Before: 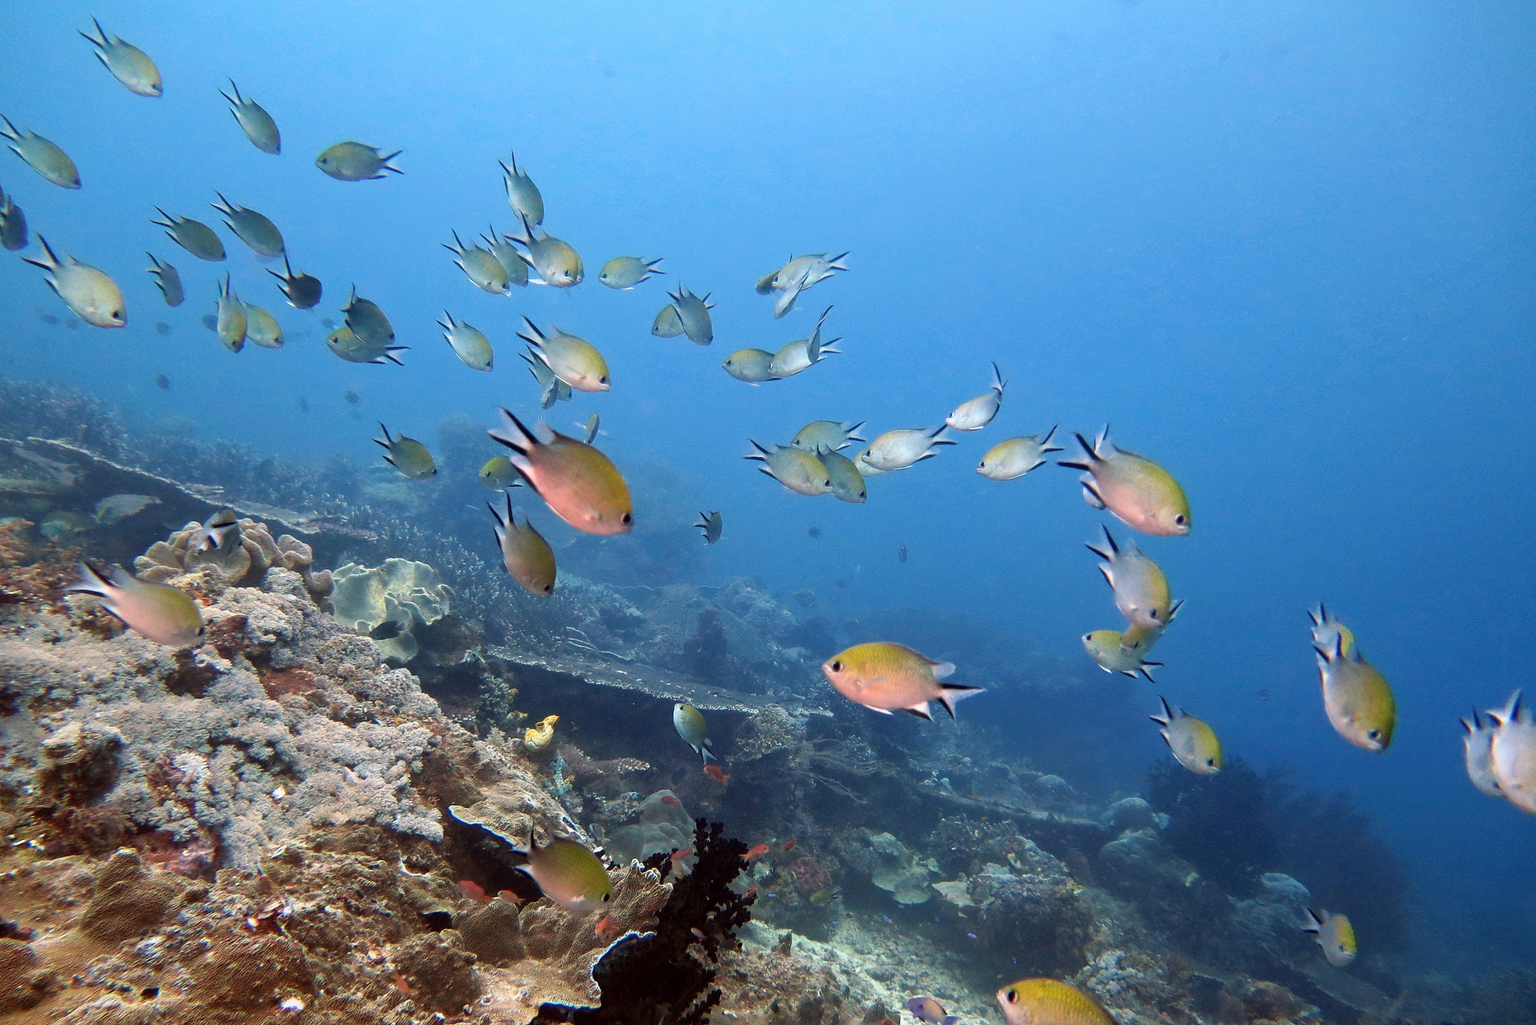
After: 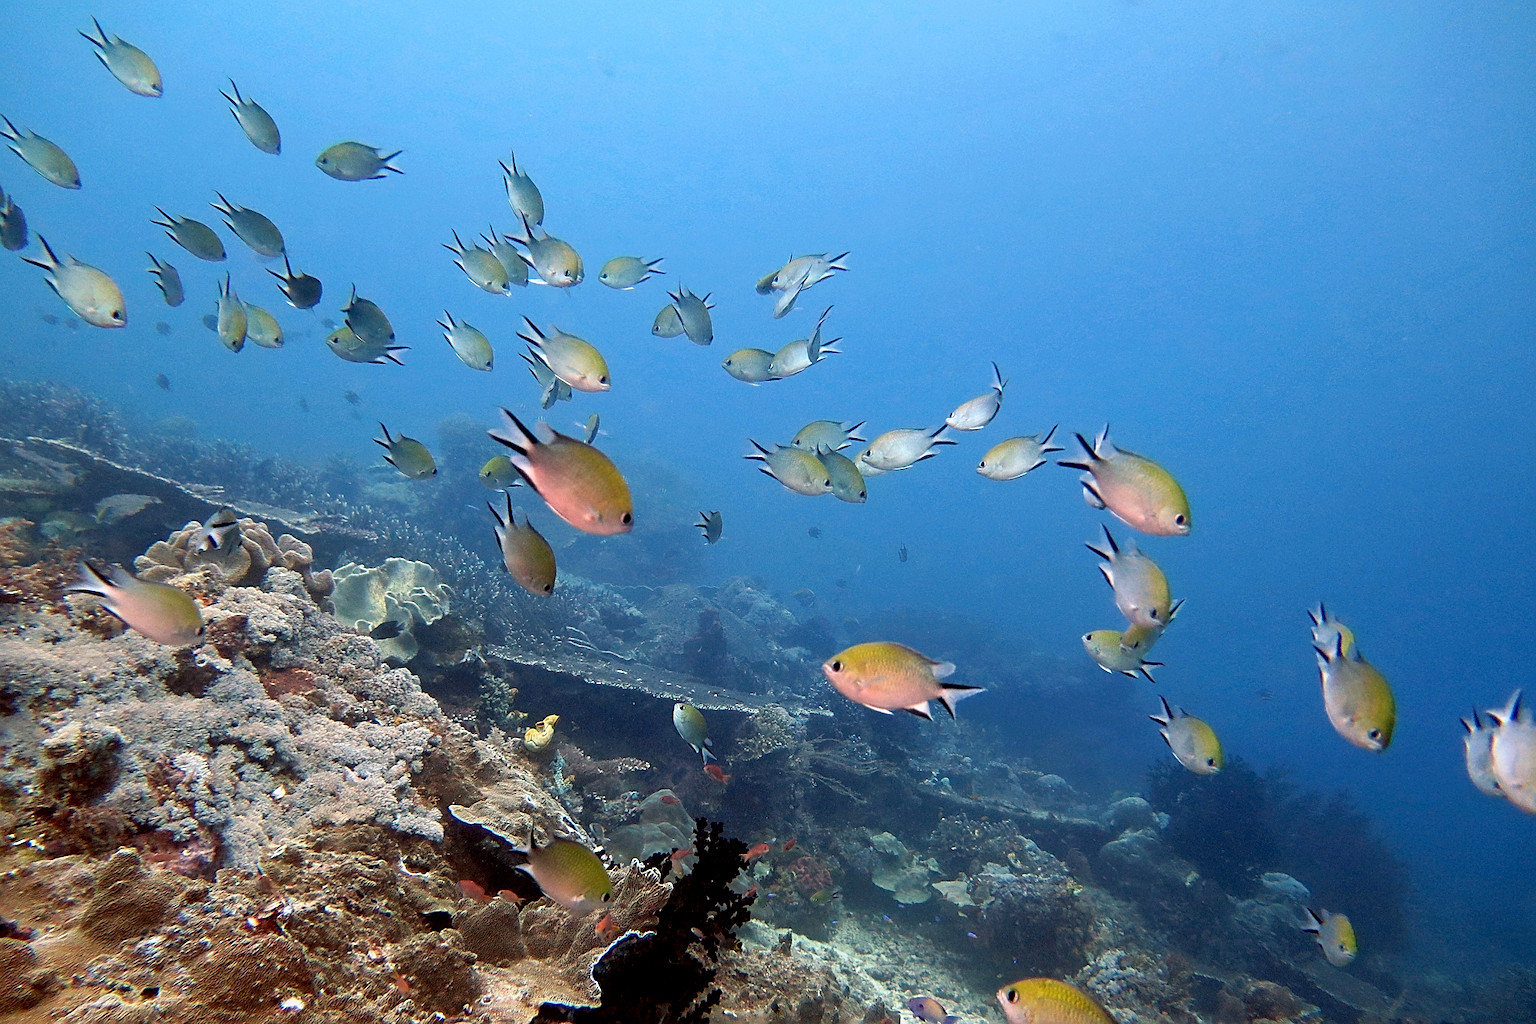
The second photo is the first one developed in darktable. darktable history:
sharpen: on, module defaults
exposure: black level correction 0.005, exposure 0.004 EV, compensate highlight preservation false
